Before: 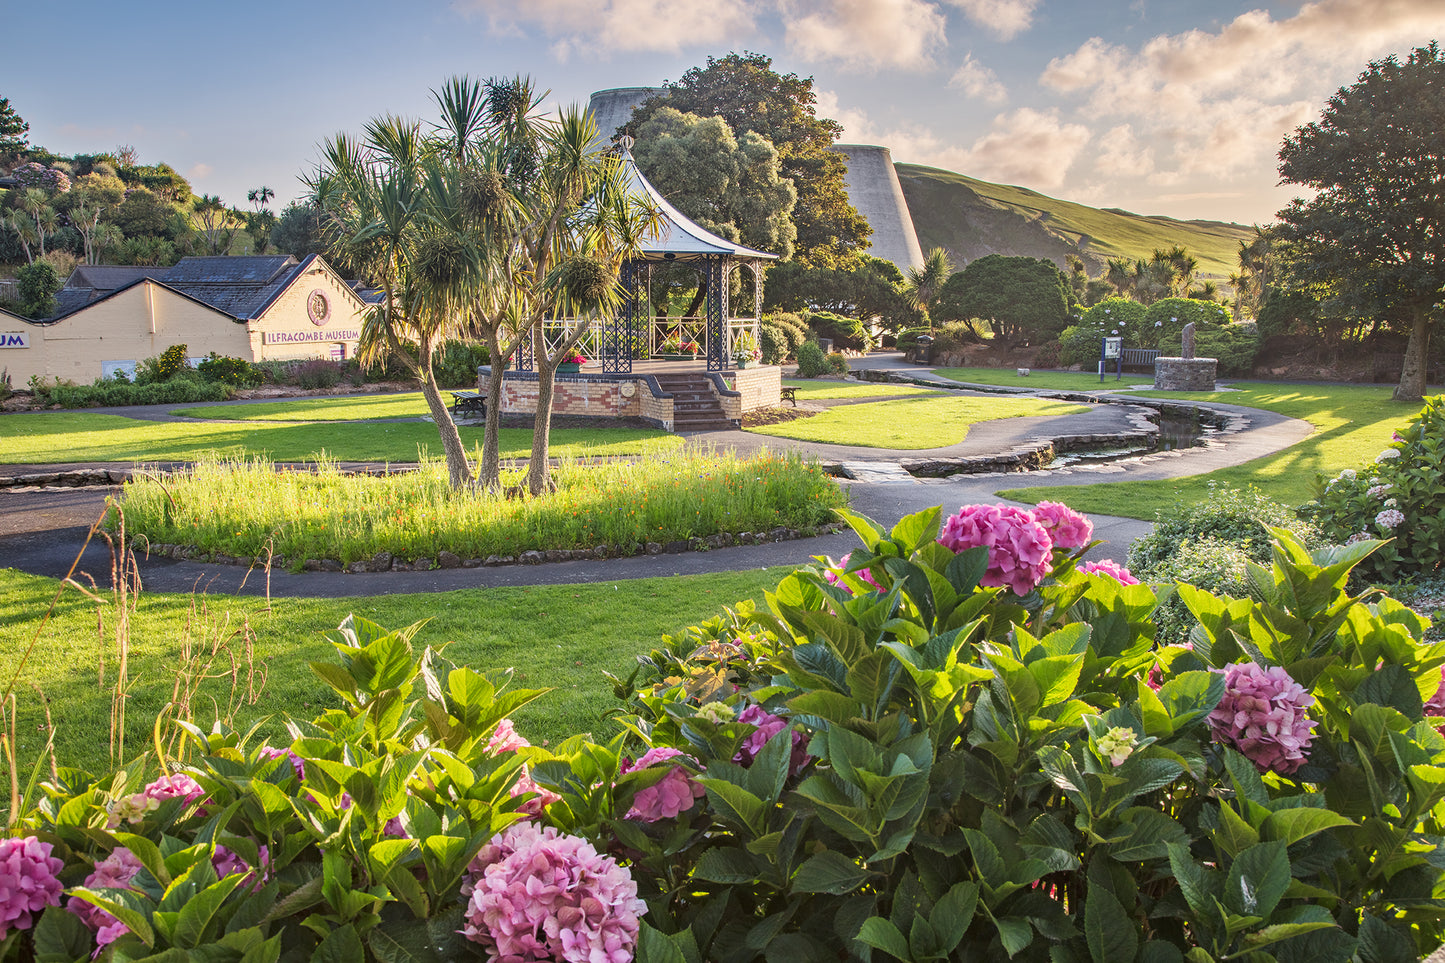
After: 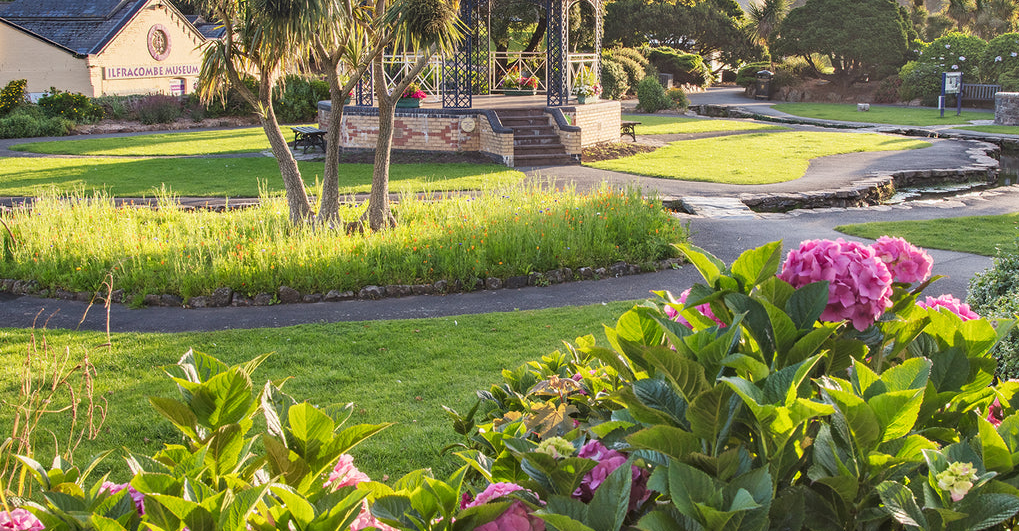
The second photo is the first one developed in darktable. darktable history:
crop: left 11.125%, top 27.602%, right 18.305%, bottom 17.191%
